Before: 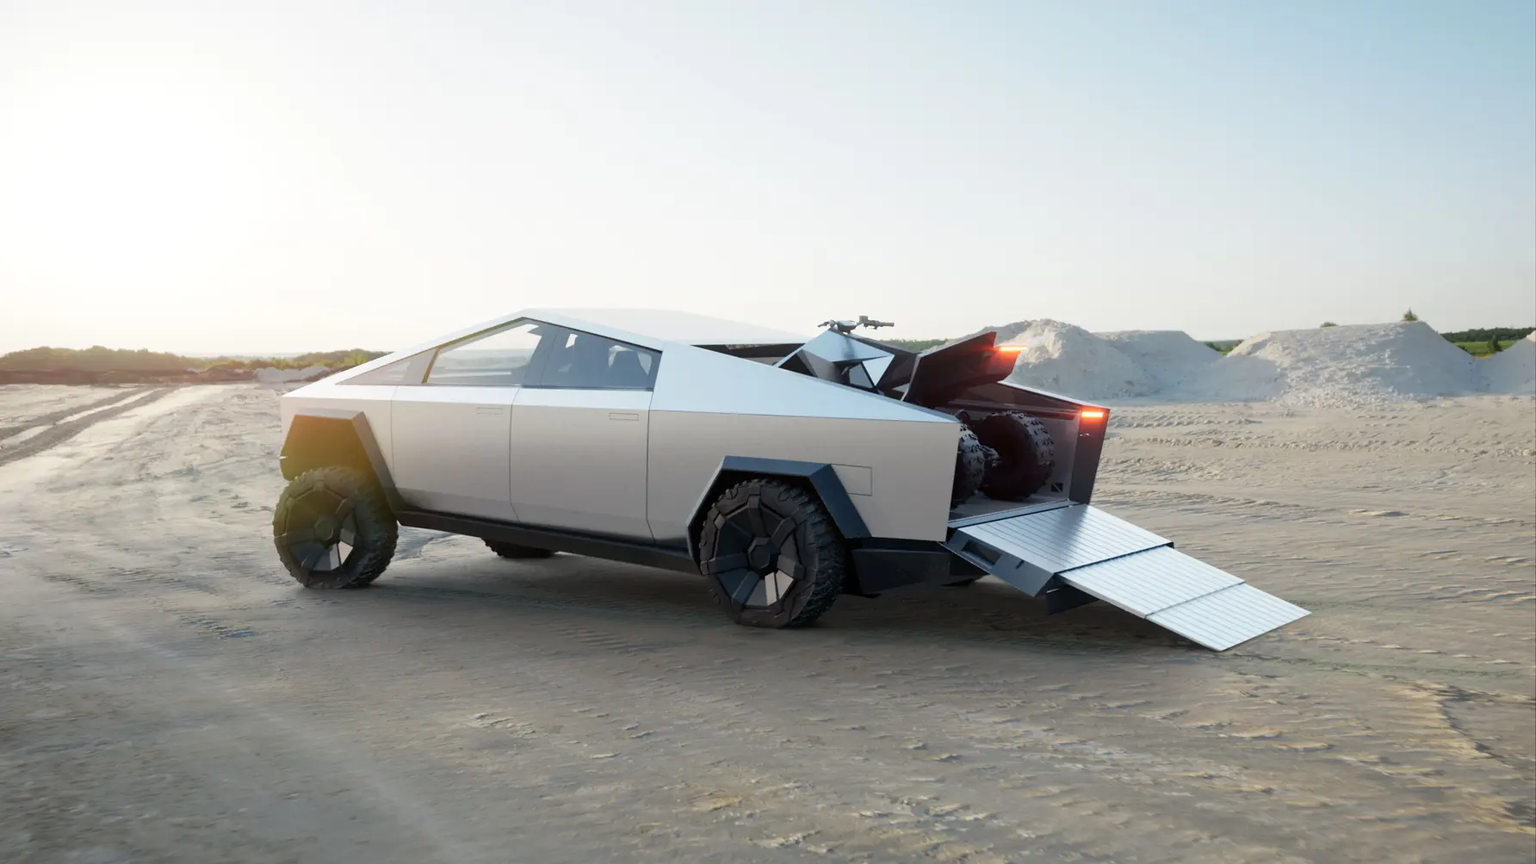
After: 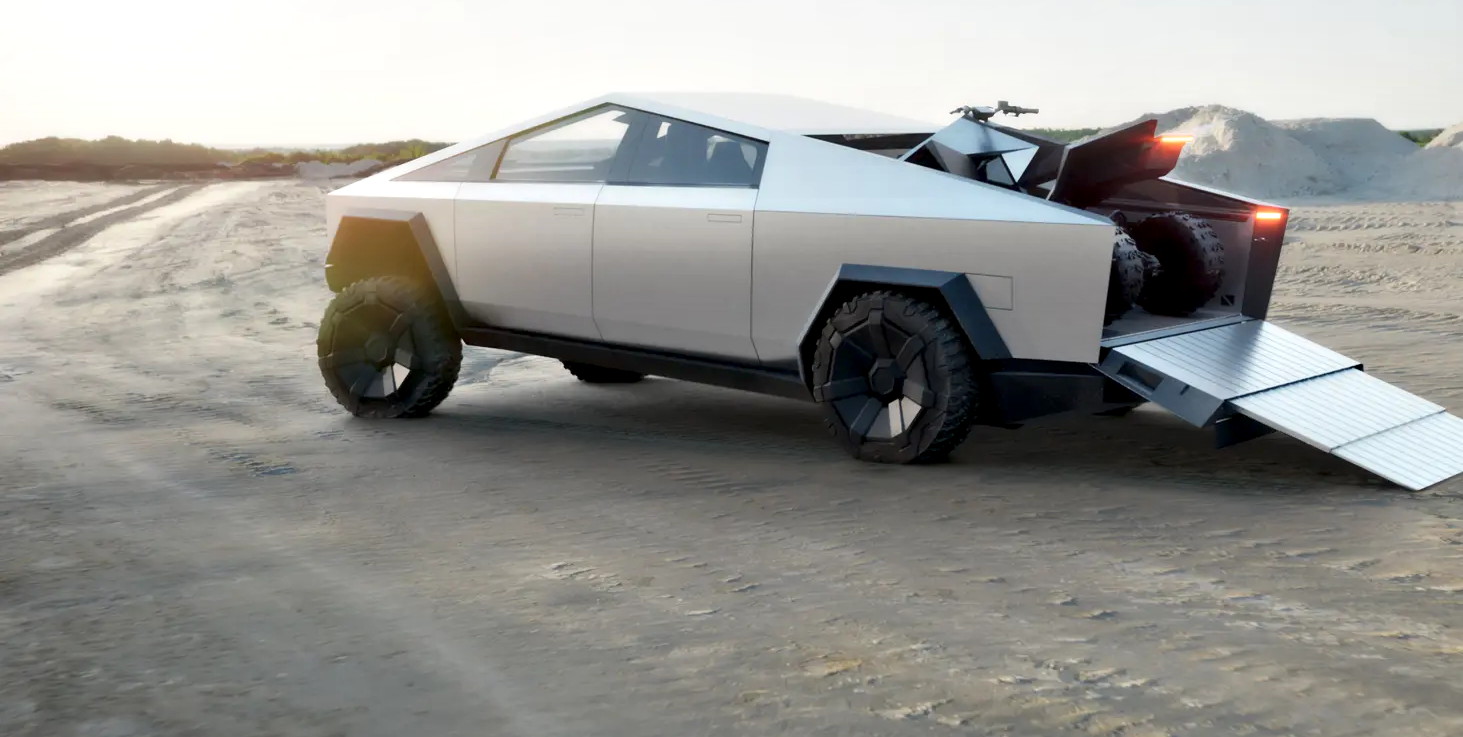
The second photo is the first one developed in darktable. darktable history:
contrast equalizer: y [[0.514, 0.573, 0.581, 0.508, 0.5, 0.5], [0.5 ×6], [0.5 ×6], [0 ×6], [0 ×6]]
crop: top 26.531%, right 17.959%
